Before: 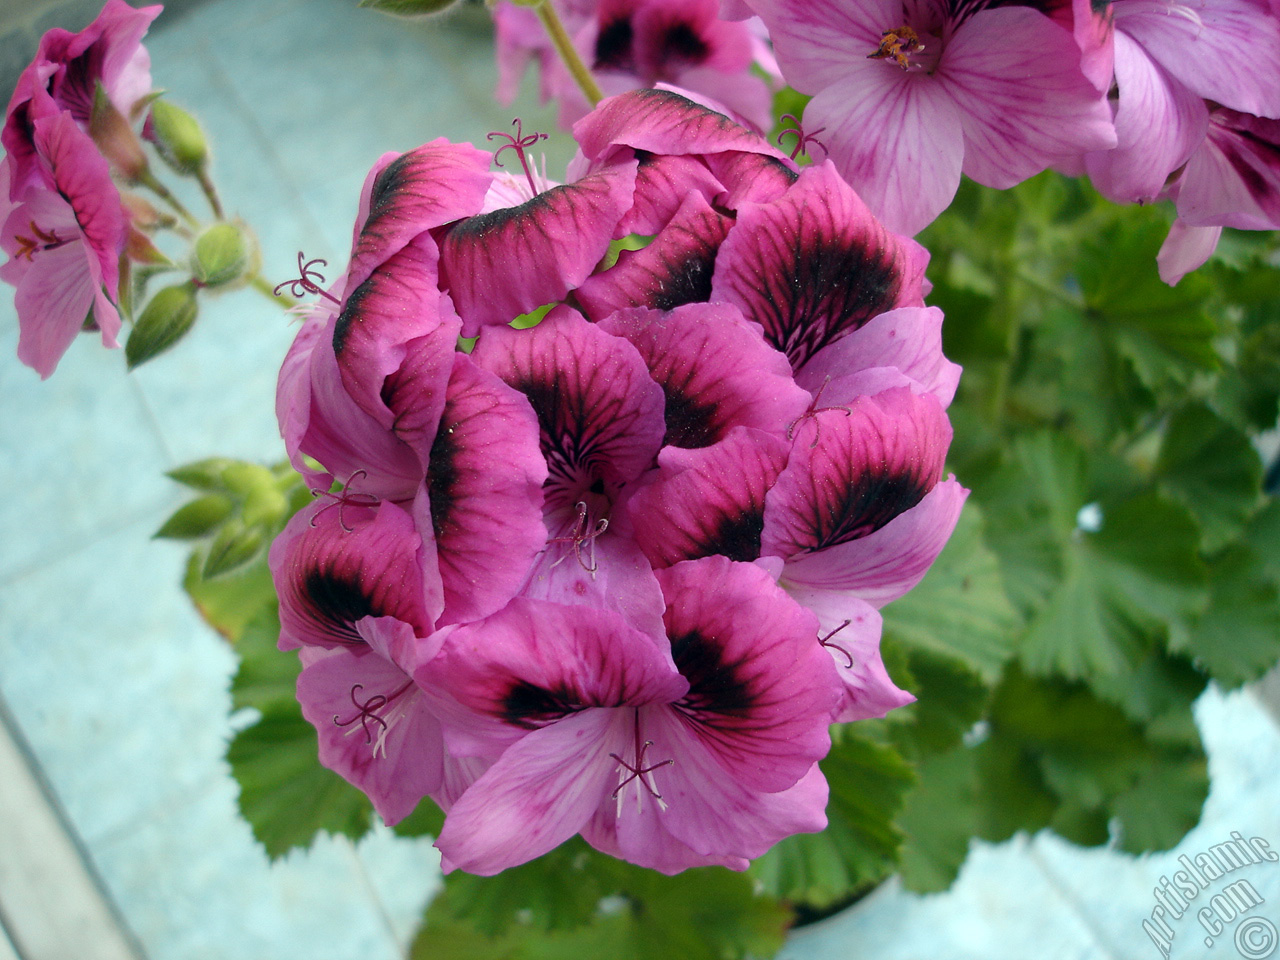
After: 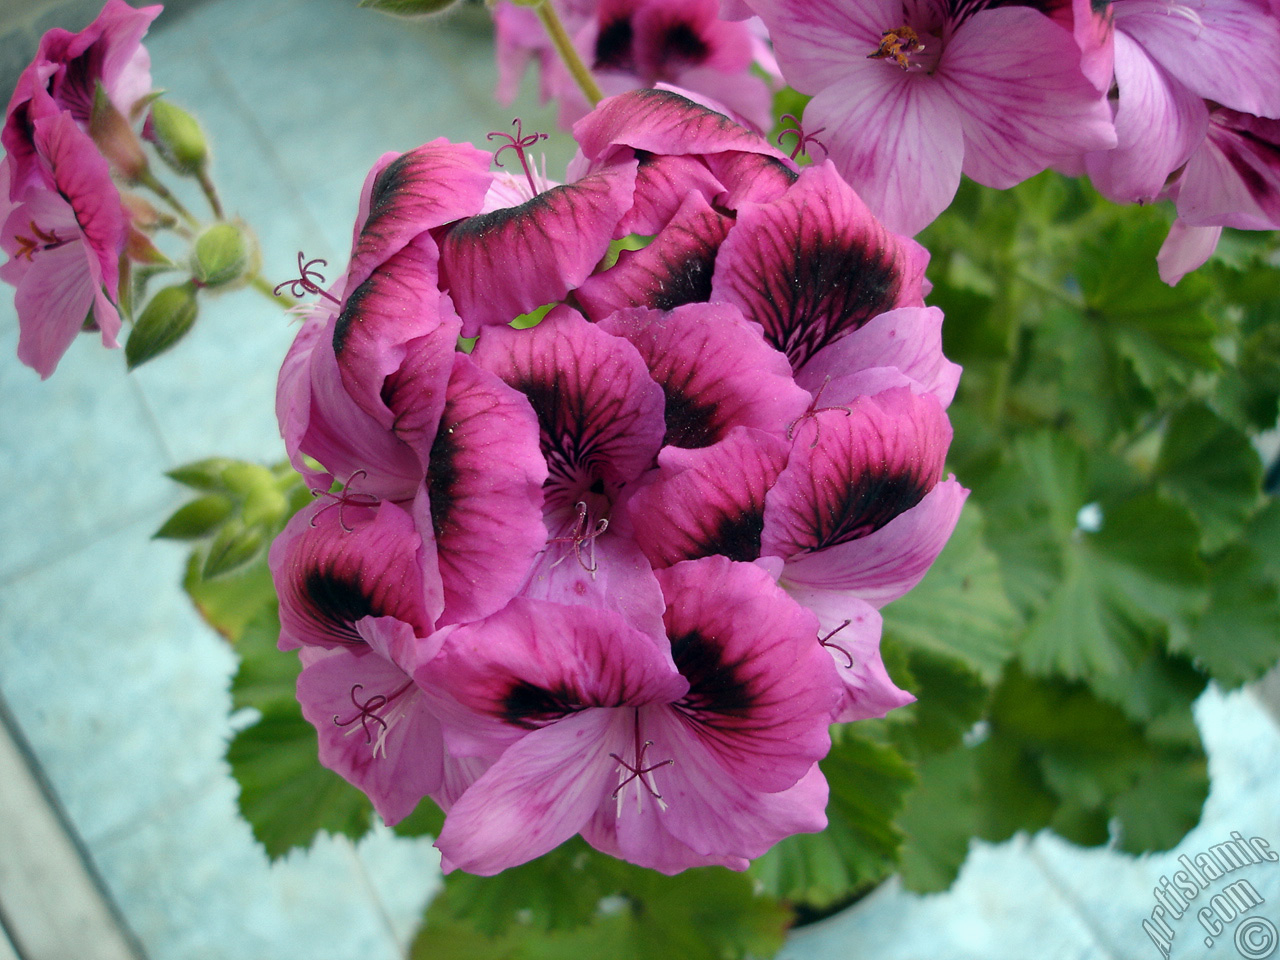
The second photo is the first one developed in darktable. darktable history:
exposure: exposure -0.04 EV, compensate highlight preservation false
shadows and highlights: soften with gaussian
